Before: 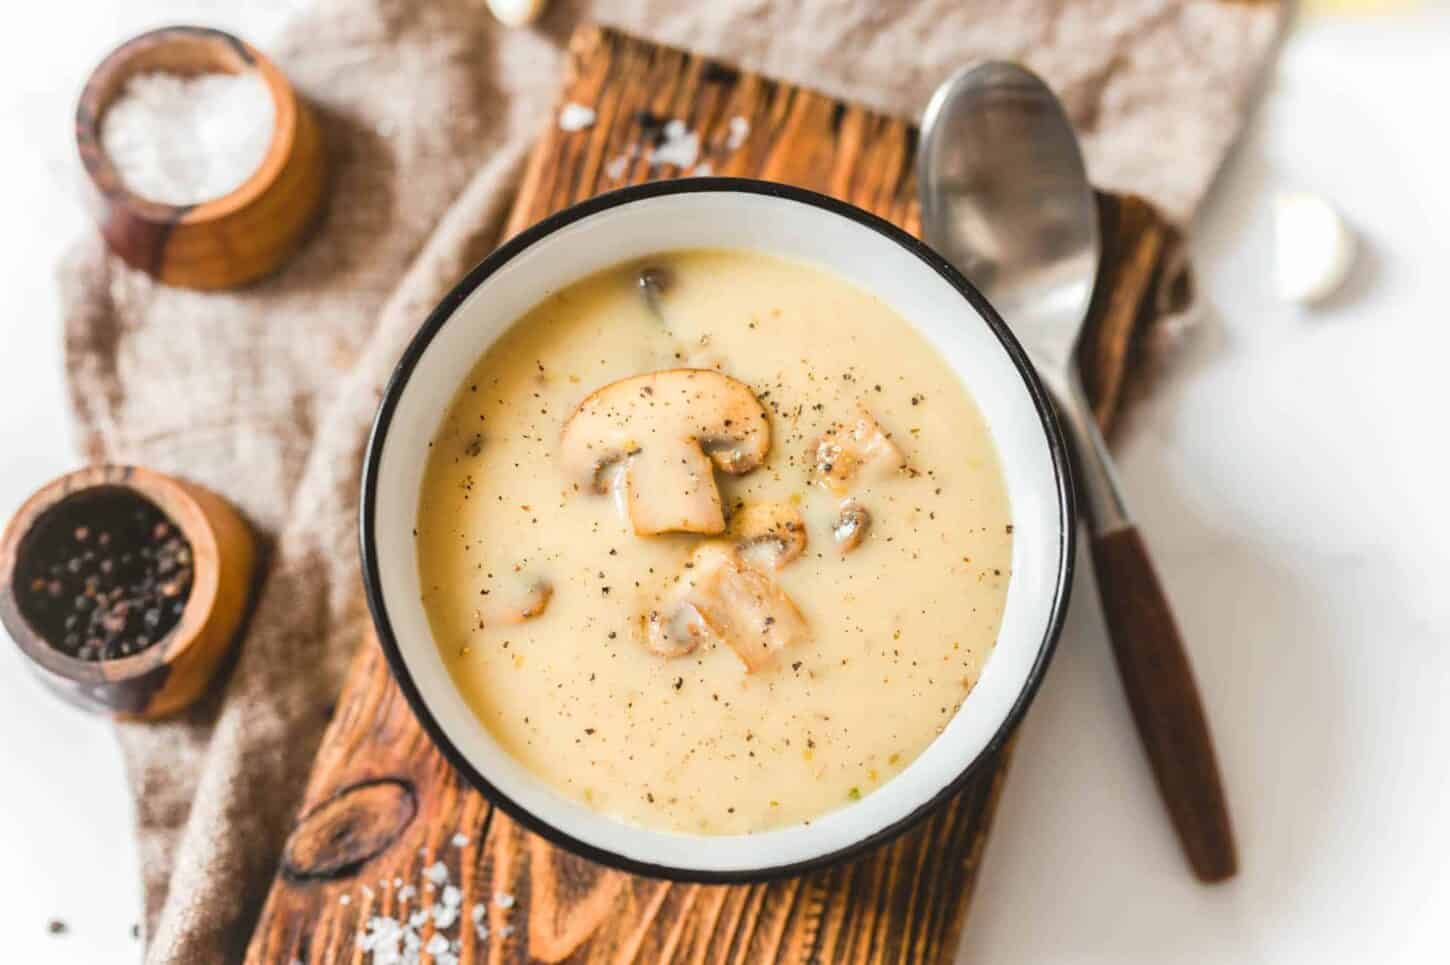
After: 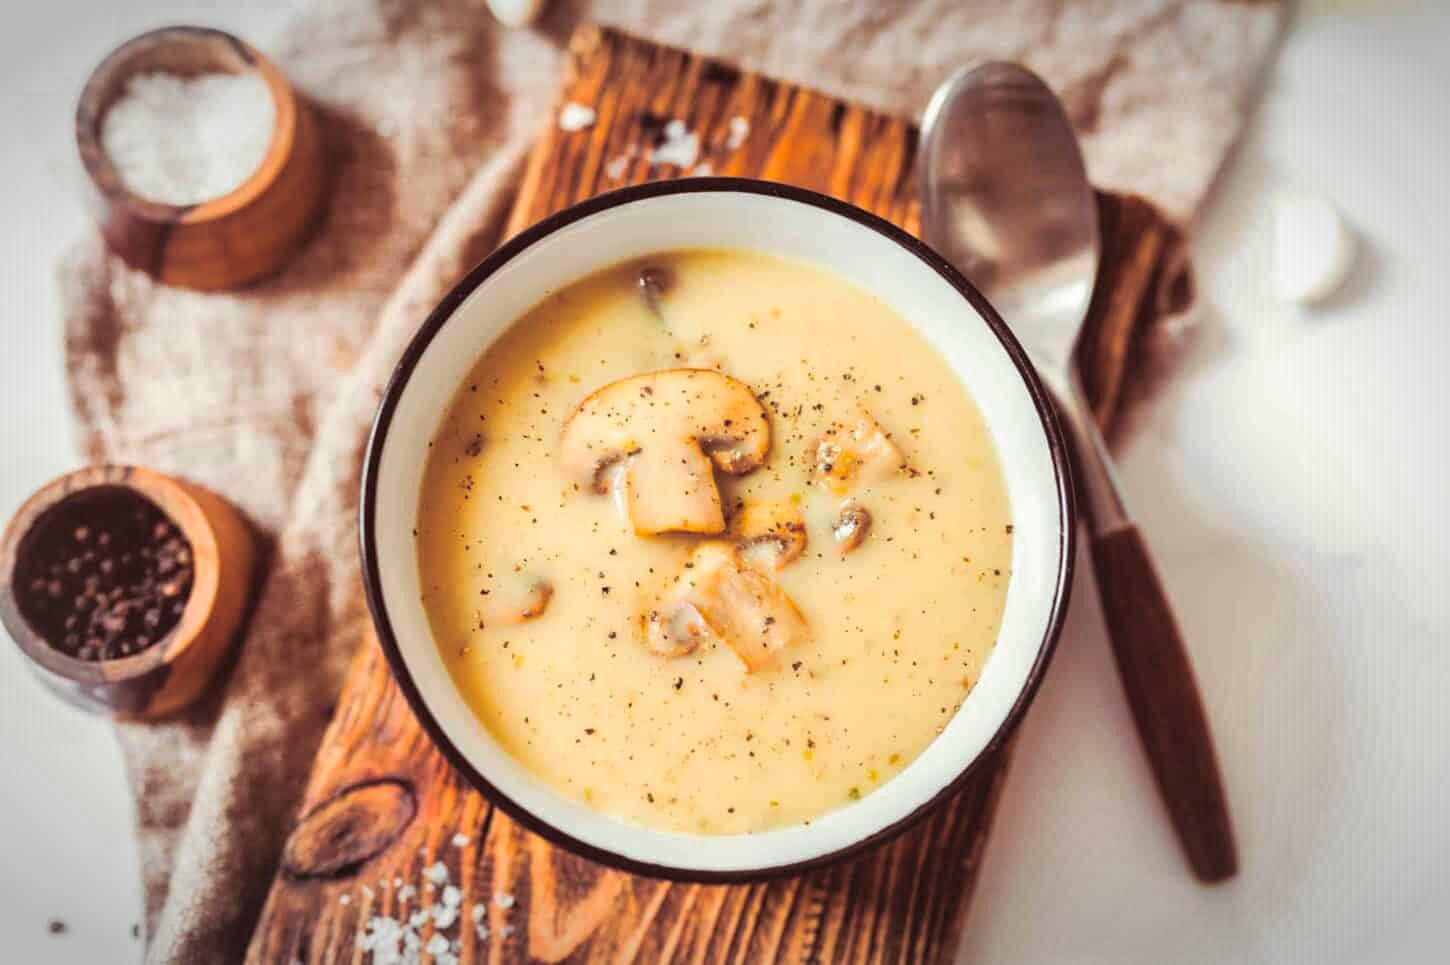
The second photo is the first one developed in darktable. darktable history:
color correction: saturation 1.32
split-toning: on, module defaults
vignetting: automatic ratio true
